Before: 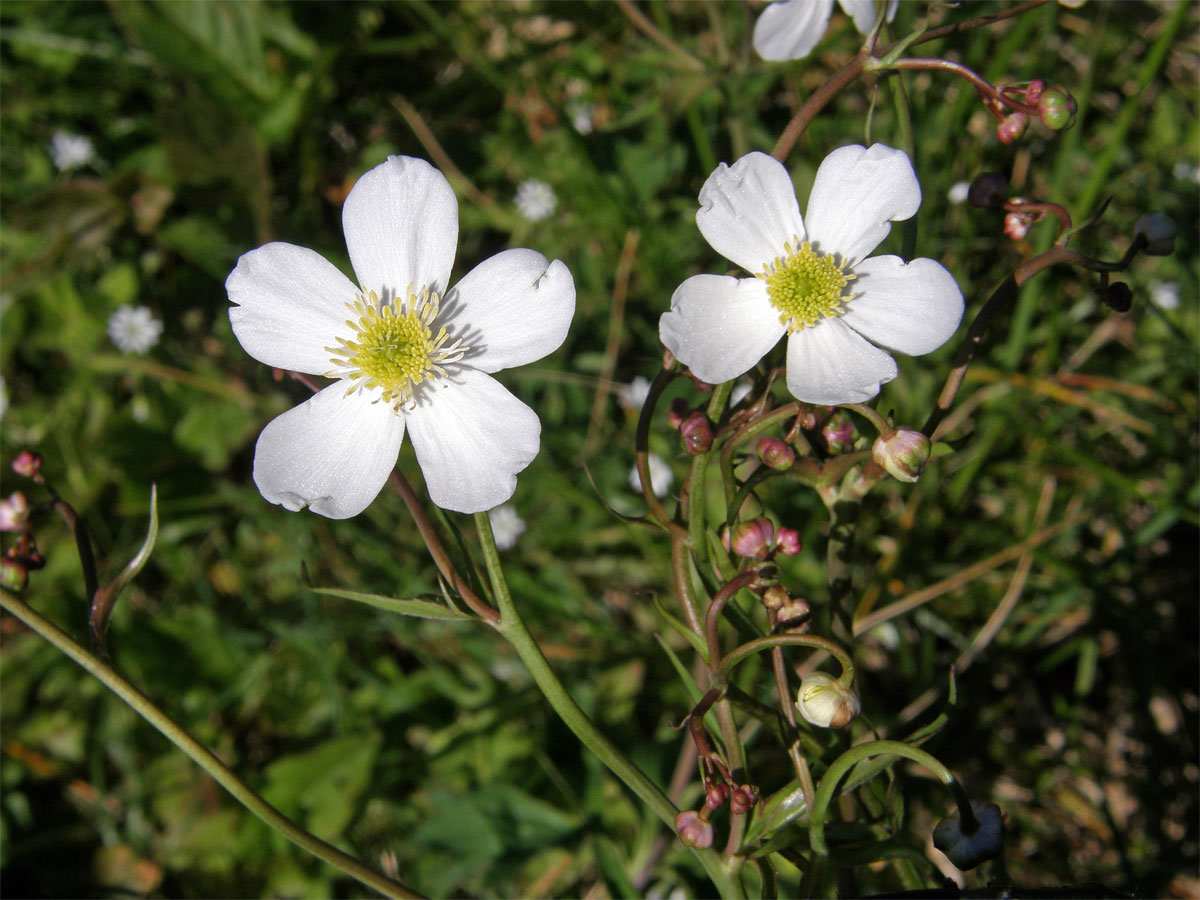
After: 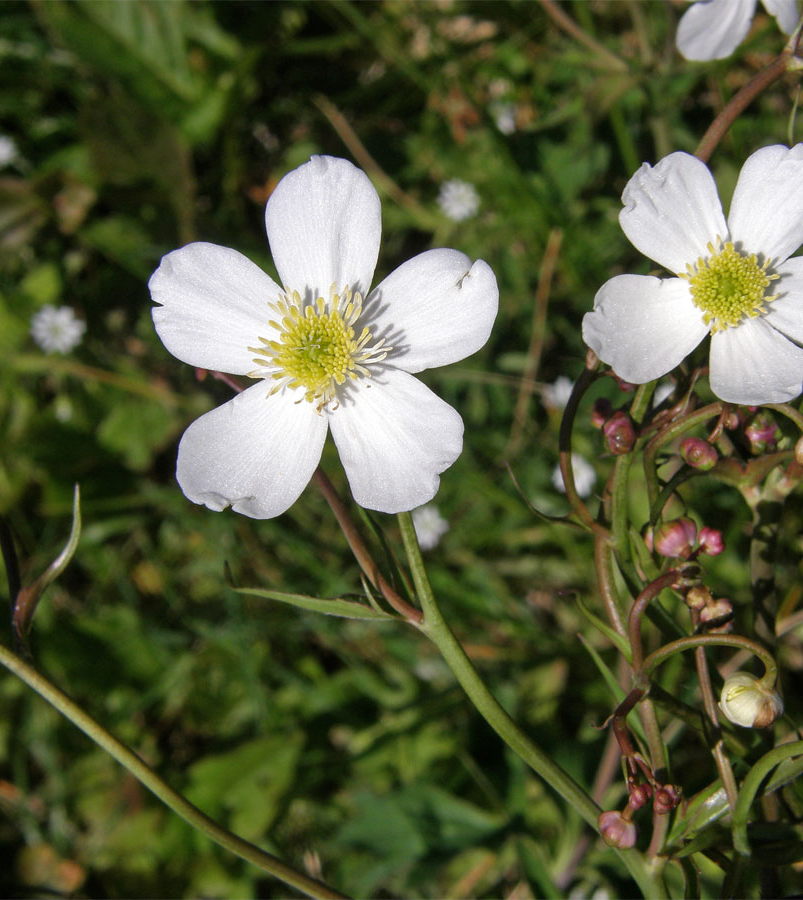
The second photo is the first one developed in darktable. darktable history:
crop and rotate: left 6.446%, right 26.576%
